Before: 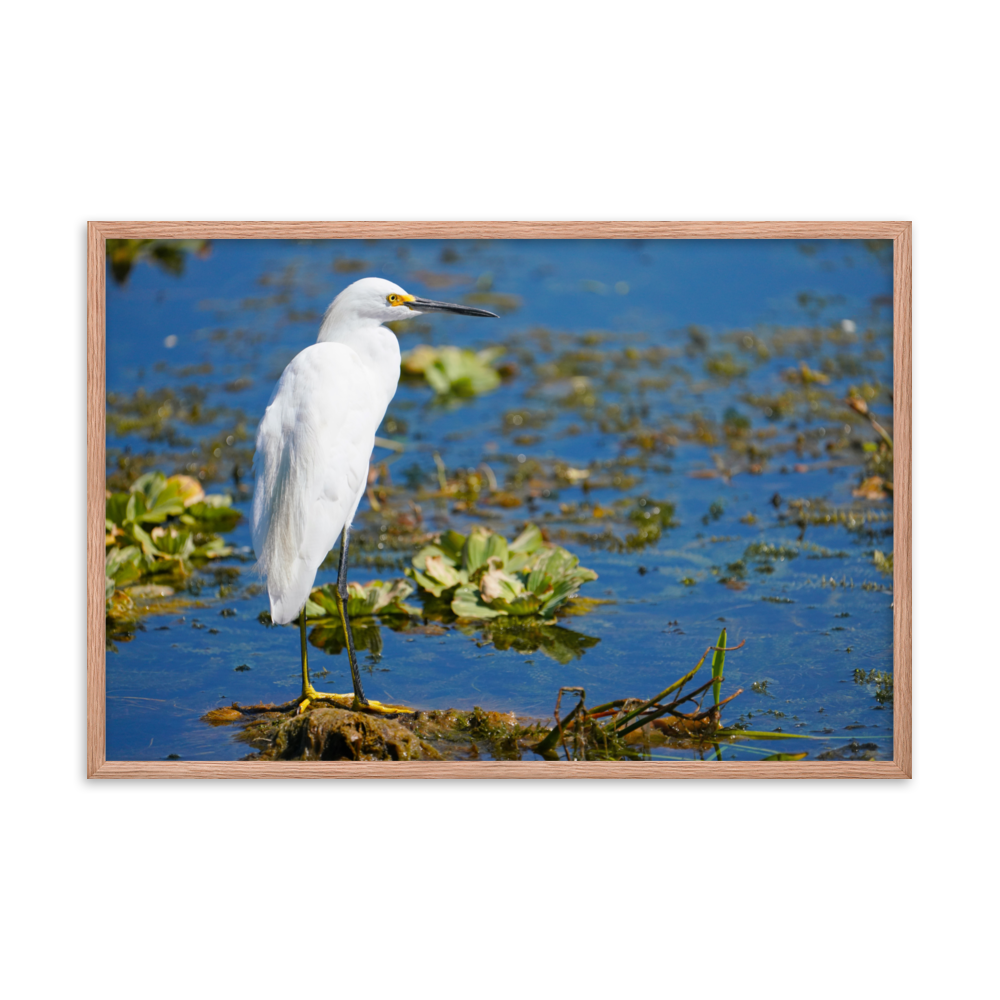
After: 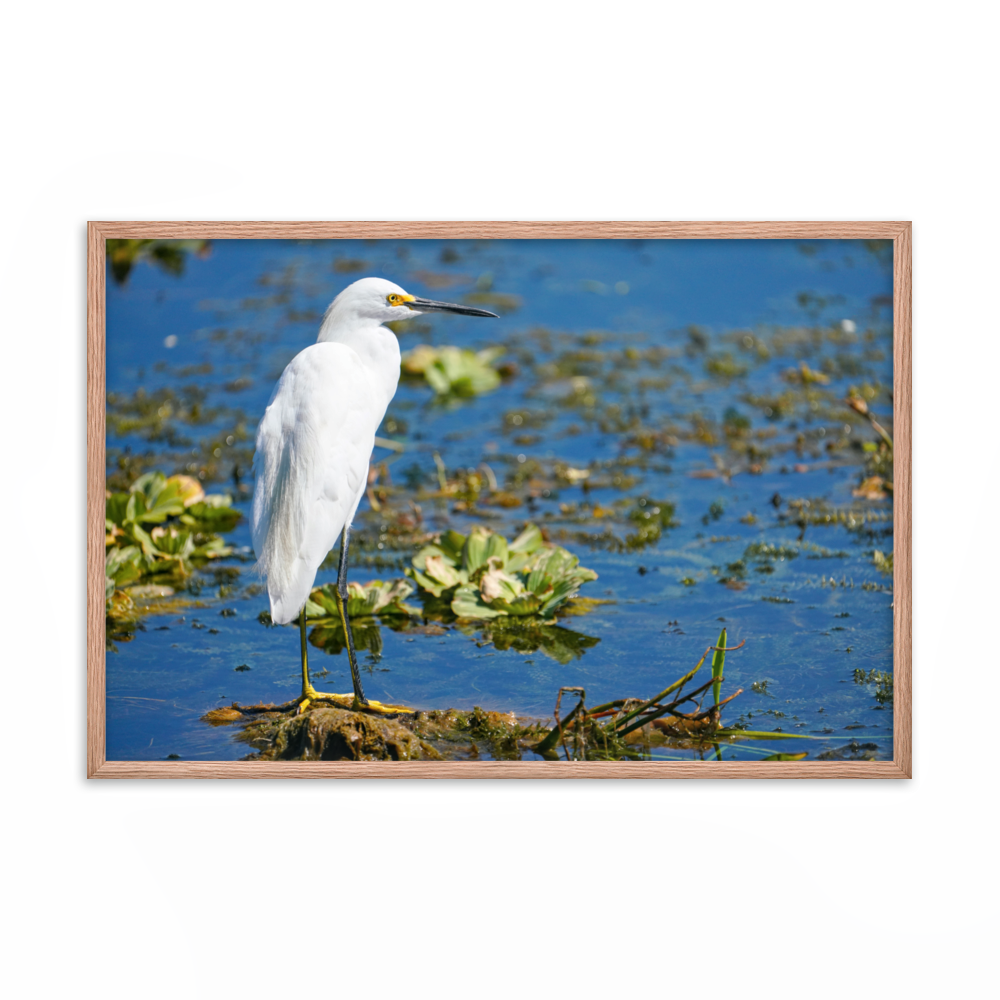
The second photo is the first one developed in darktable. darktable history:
local contrast: on, module defaults
color balance: mode lift, gamma, gain (sRGB), lift [1, 1, 1.022, 1.026]
